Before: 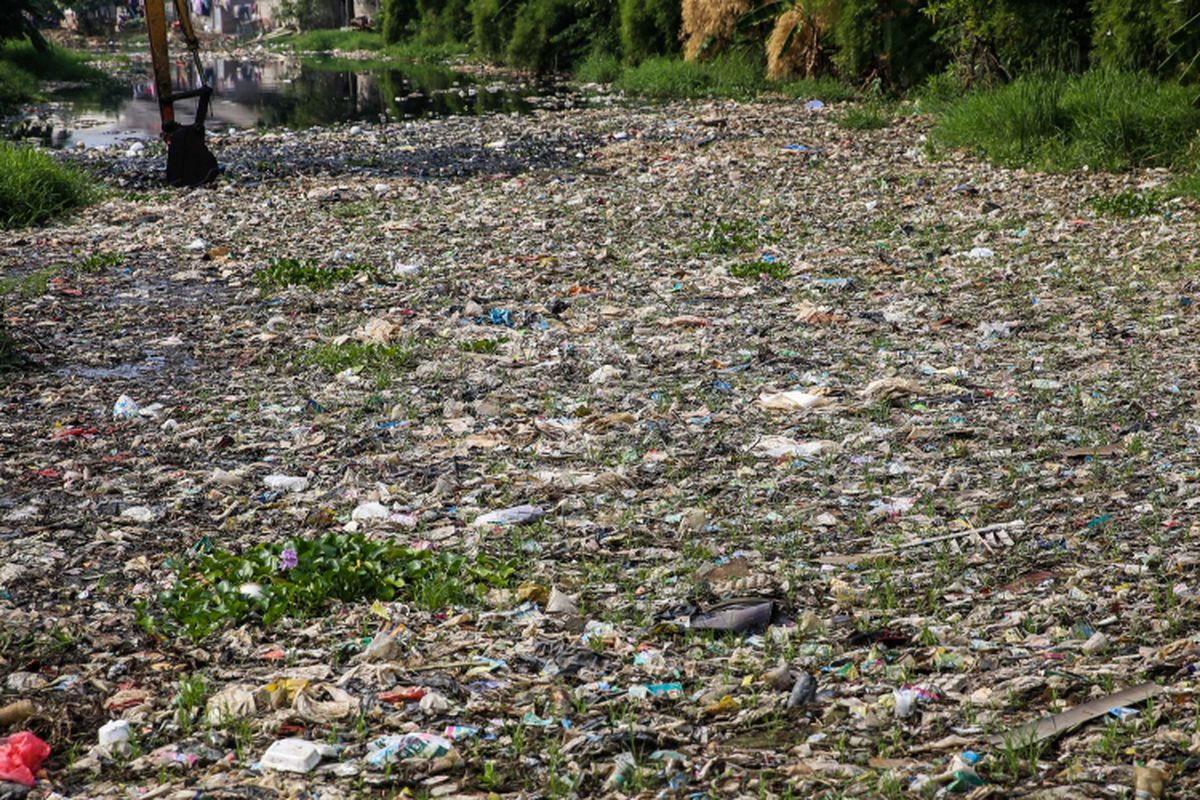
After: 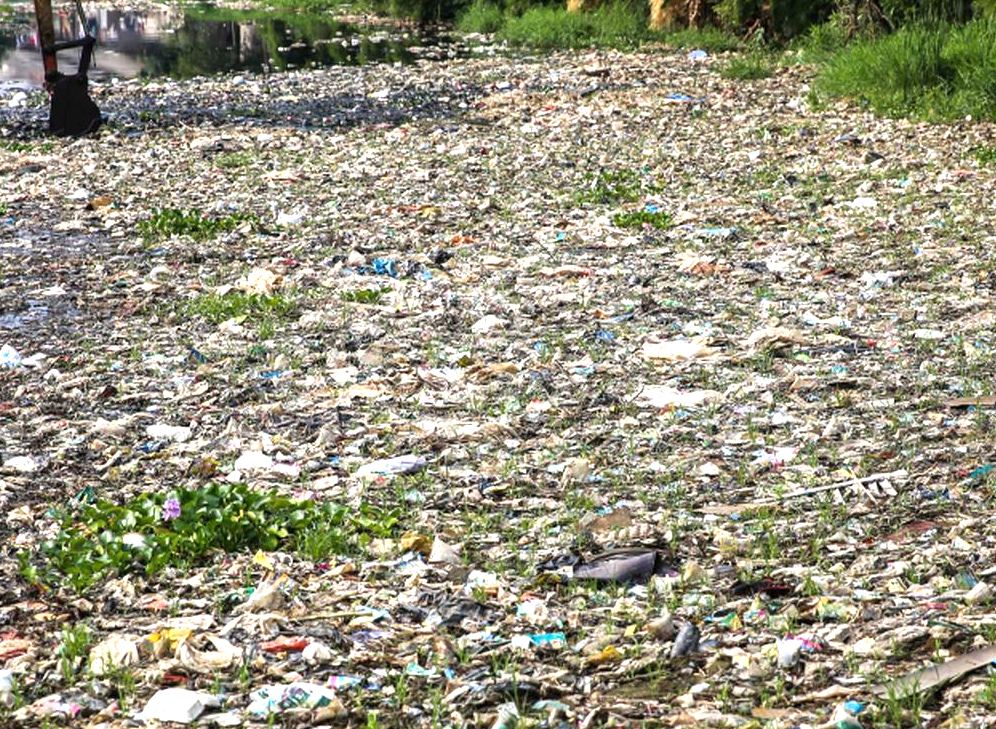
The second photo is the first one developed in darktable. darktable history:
exposure: exposure 1.001 EV, compensate highlight preservation false
crop: left 9.799%, top 6.299%, right 7.166%, bottom 2.459%
